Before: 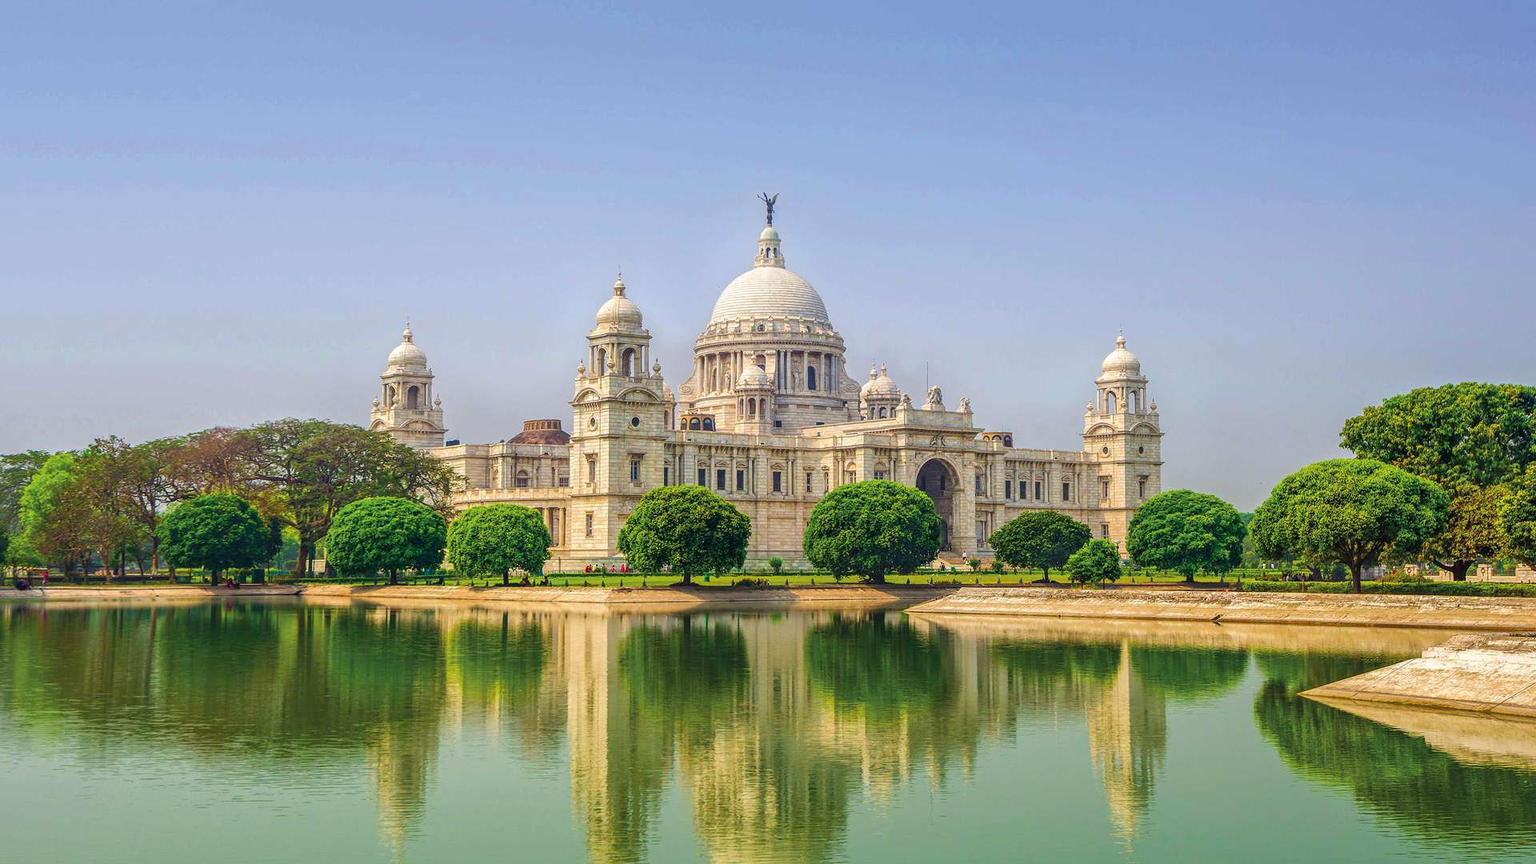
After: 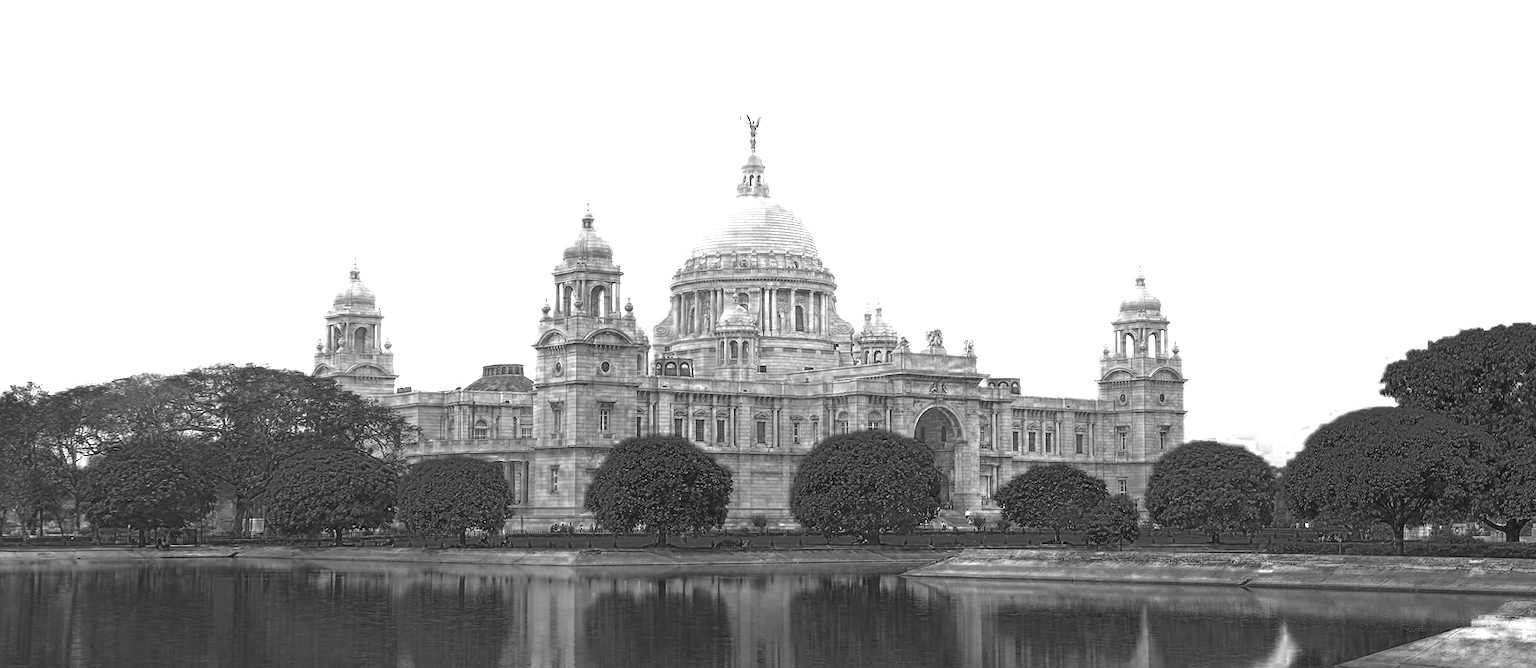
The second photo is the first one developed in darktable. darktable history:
exposure: black level correction -0.002, exposure 1.115 EV, compensate highlight preservation false
color zones: curves: ch0 [(0.287, 0.048) (0.493, 0.484) (0.737, 0.816)]; ch1 [(0, 0) (0.143, 0) (0.286, 0) (0.429, 0) (0.571, 0) (0.714, 0) (0.857, 0)]
crop: left 5.596%, top 10.314%, right 3.534%, bottom 19.395%
